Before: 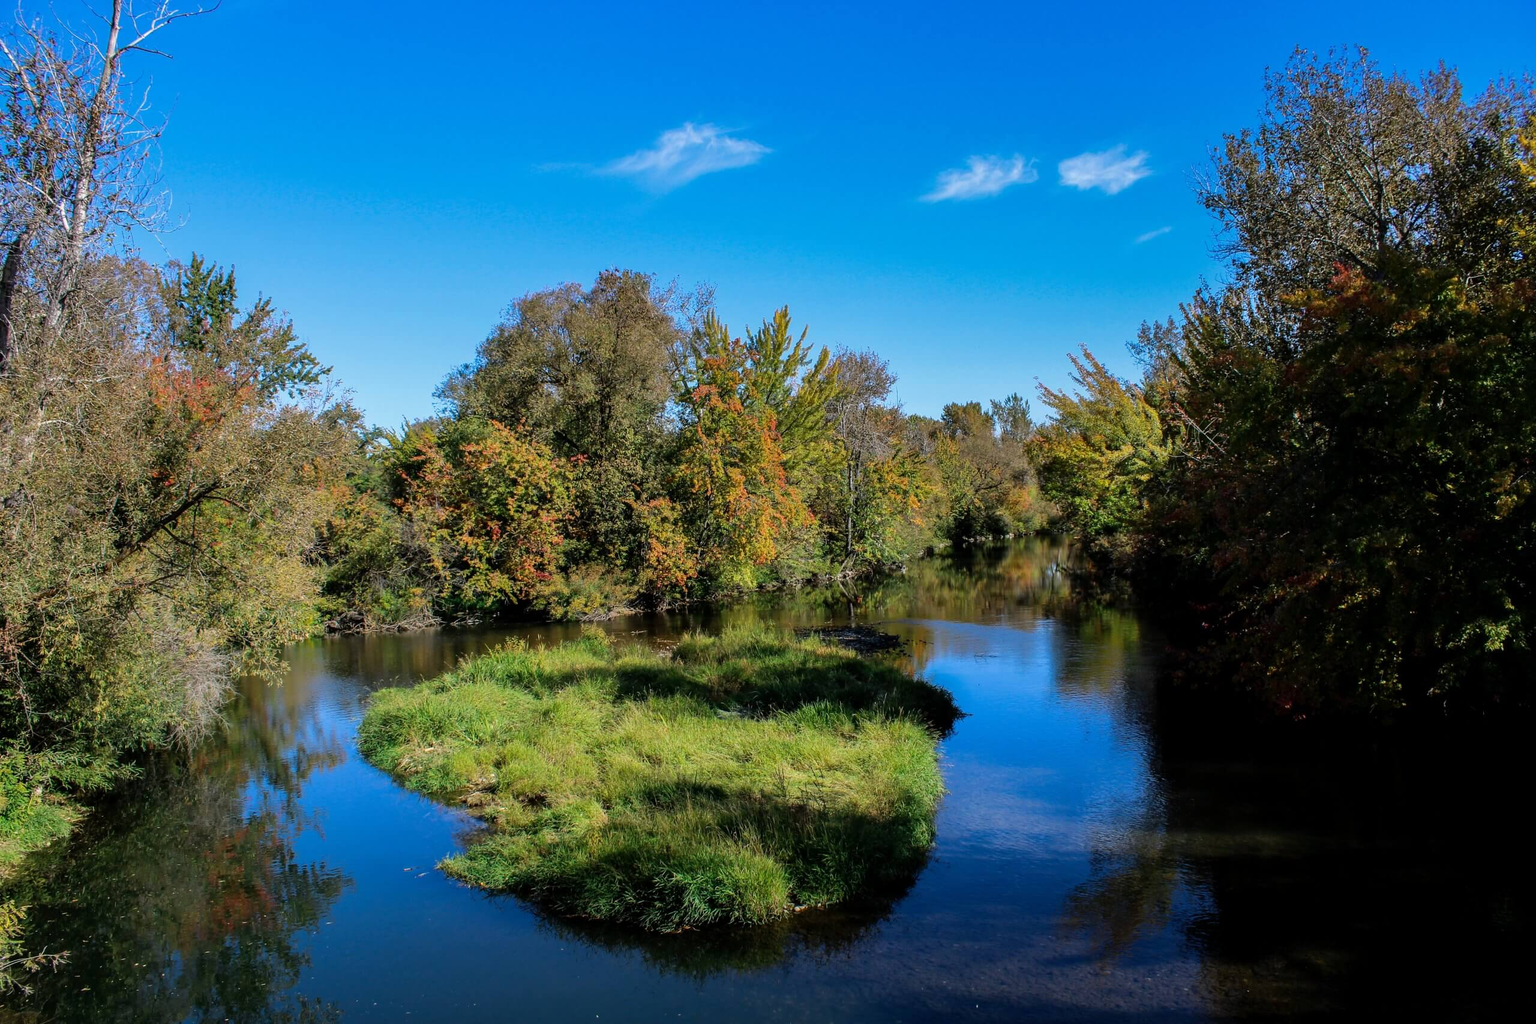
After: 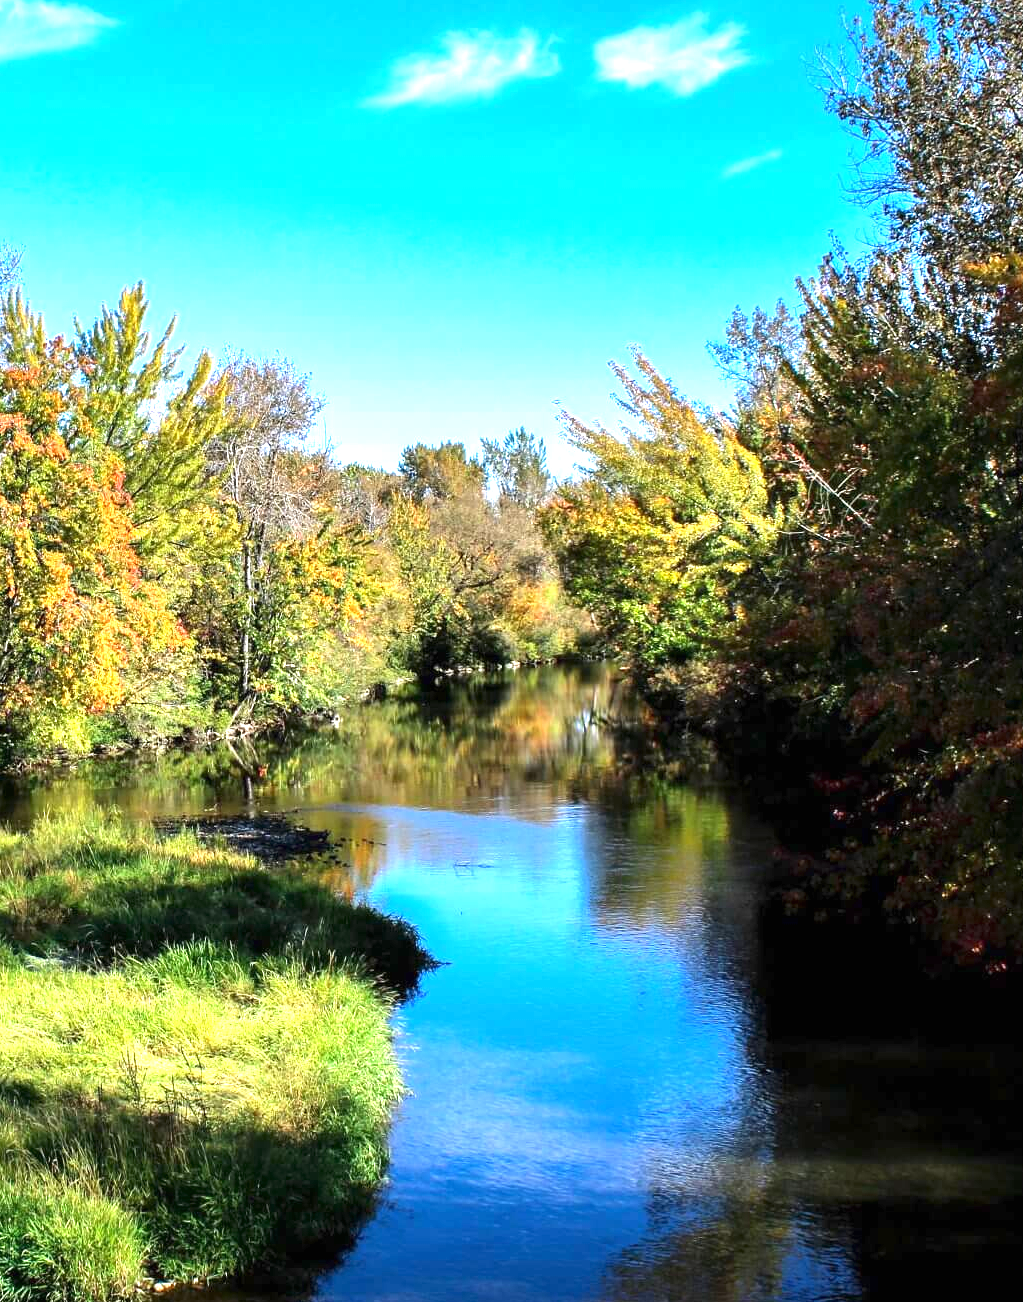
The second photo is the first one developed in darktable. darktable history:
exposure: black level correction 0, exposure 1.625 EV, compensate exposure bias true, compensate highlight preservation false
crop: left 45.721%, top 13.393%, right 14.118%, bottom 10.01%
